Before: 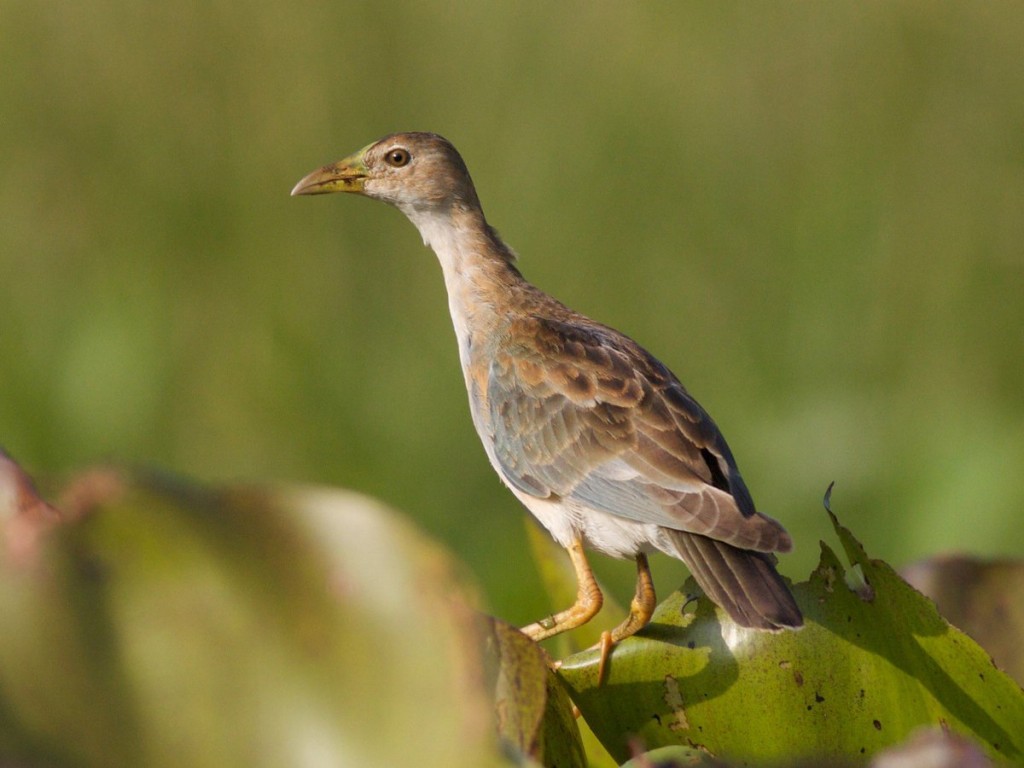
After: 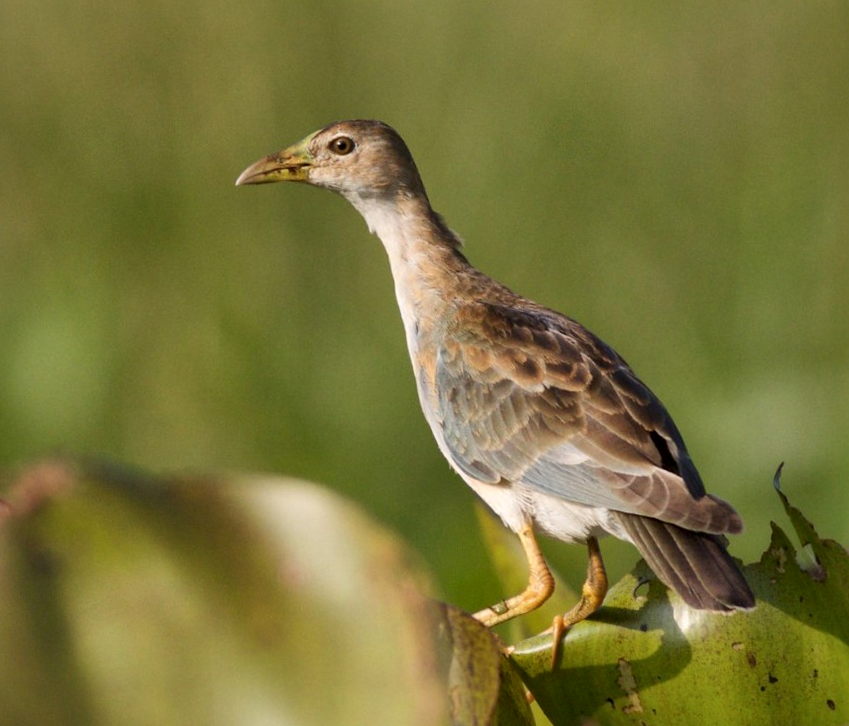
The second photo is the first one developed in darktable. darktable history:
shadows and highlights: low approximation 0.01, soften with gaussian
crop and rotate: angle 0.969°, left 4.085%, top 0.813%, right 11.106%, bottom 2.502%
local contrast: mode bilateral grid, contrast 20, coarseness 50, detail 141%, midtone range 0.2
